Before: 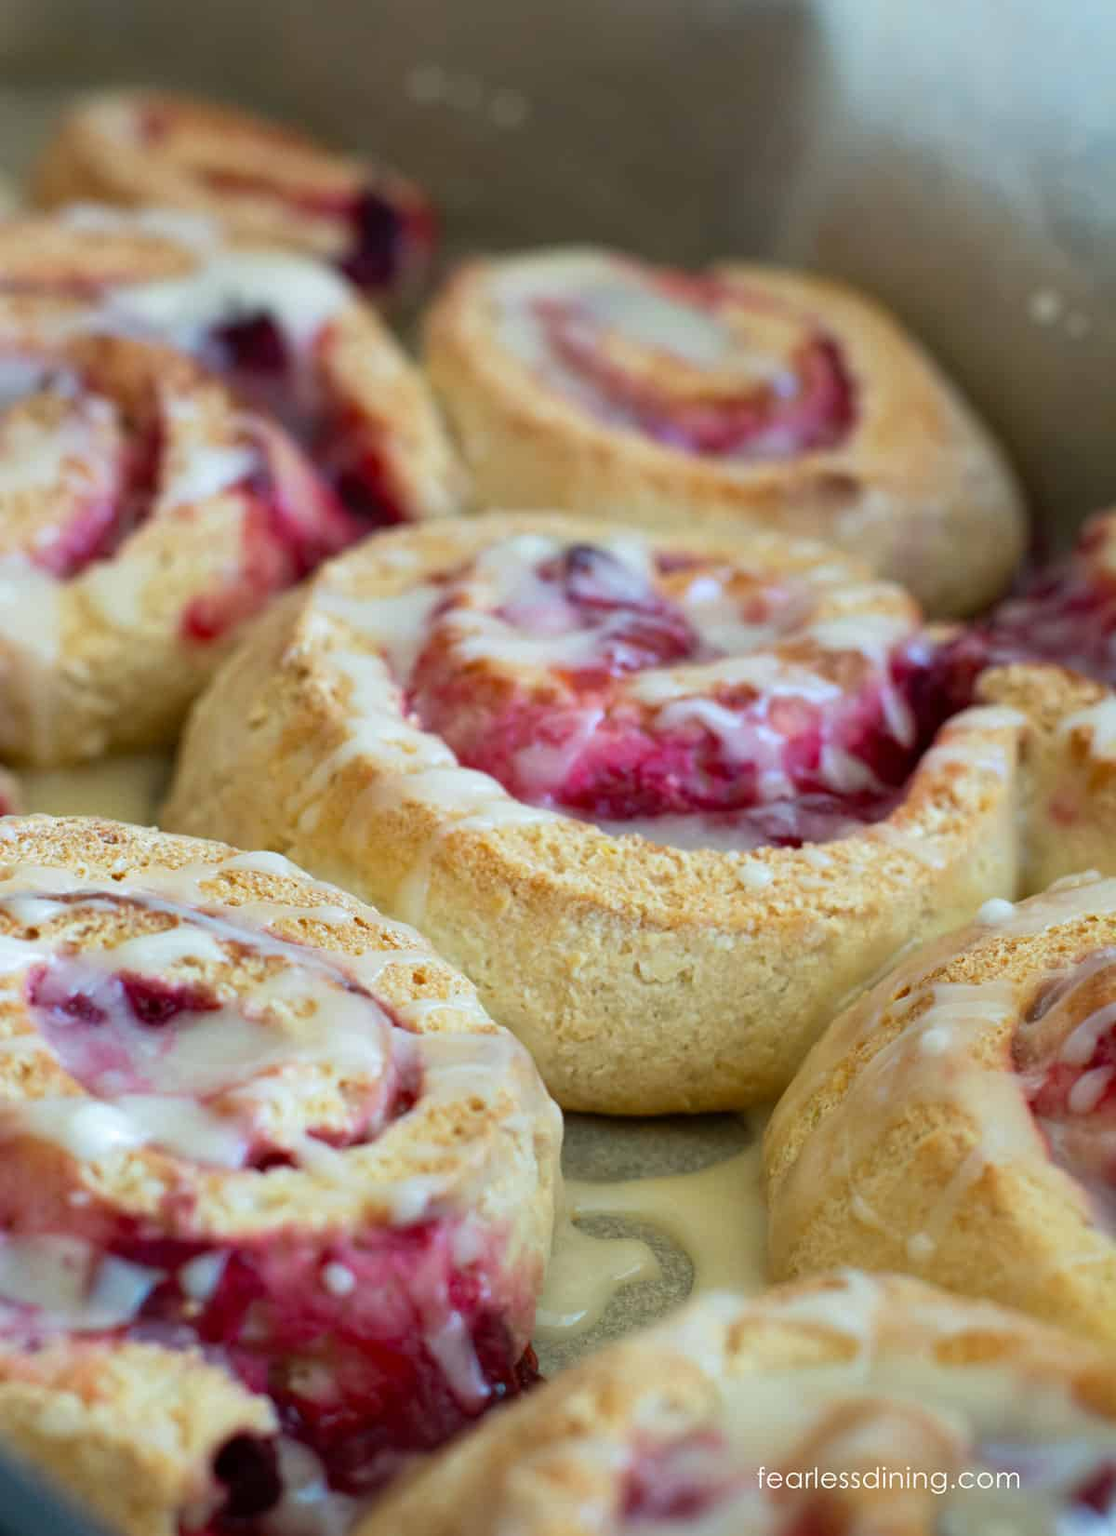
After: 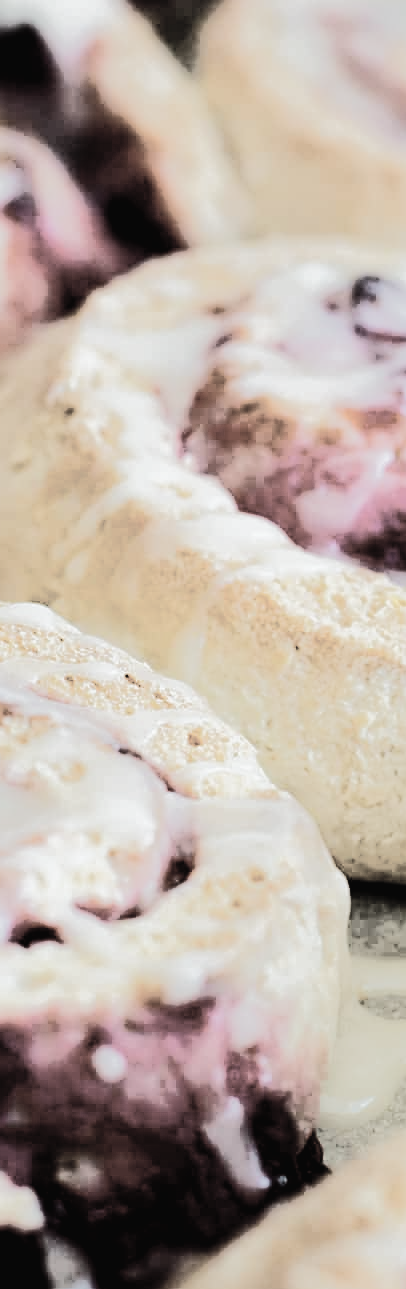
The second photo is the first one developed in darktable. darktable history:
filmic rgb: black relative exposure -5.03 EV, white relative exposure 3.52 EV, hardness 3.16, contrast 1.297, highlights saturation mix -48.58%
sharpen: amount 0.207
crop and rotate: left 21.411%, top 18.945%, right 44.746%, bottom 2.966%
color correction: highlights b* 0.034, saturation 0.61
contrast brightness saturation: brightness 0.188, saturation -0.5
tone curve: curves: ch0 [(0, 0) (0.003, 0.015) (0.011, 0.019) (0.025, 0.025) (0.044, 0.039) (0.069, 0.053) (0.1, 0.076) (0.136, 0.107) (0.177, 0.143) (0.224, 0.19) (0.277, 0.253) (0.335, 0.32) (0.399, 0.412) (0.468, 0.524) (0.543, 0.668) (0.623, 0.717) (0.709, 0.769) (0.801, 0.82) (0.898, 0.865) (1, 1)], color space Lab, independent channels, preserve colors none
color balance rgb: power › luminance -3.802%, power › chroma 0.549%, power › hue 37.27°, perceptual saturation grading › global saturation 0.423%, perceptual saturation grading › mid-tones 6.151%, perceptual saturation grading › shadows 72.237%, perceptual brilliance grading › highlights 17.673%, perceptual brilliance grading › mid-tones 31.919%, perceptual brilliance grading › shadows -30.599%
